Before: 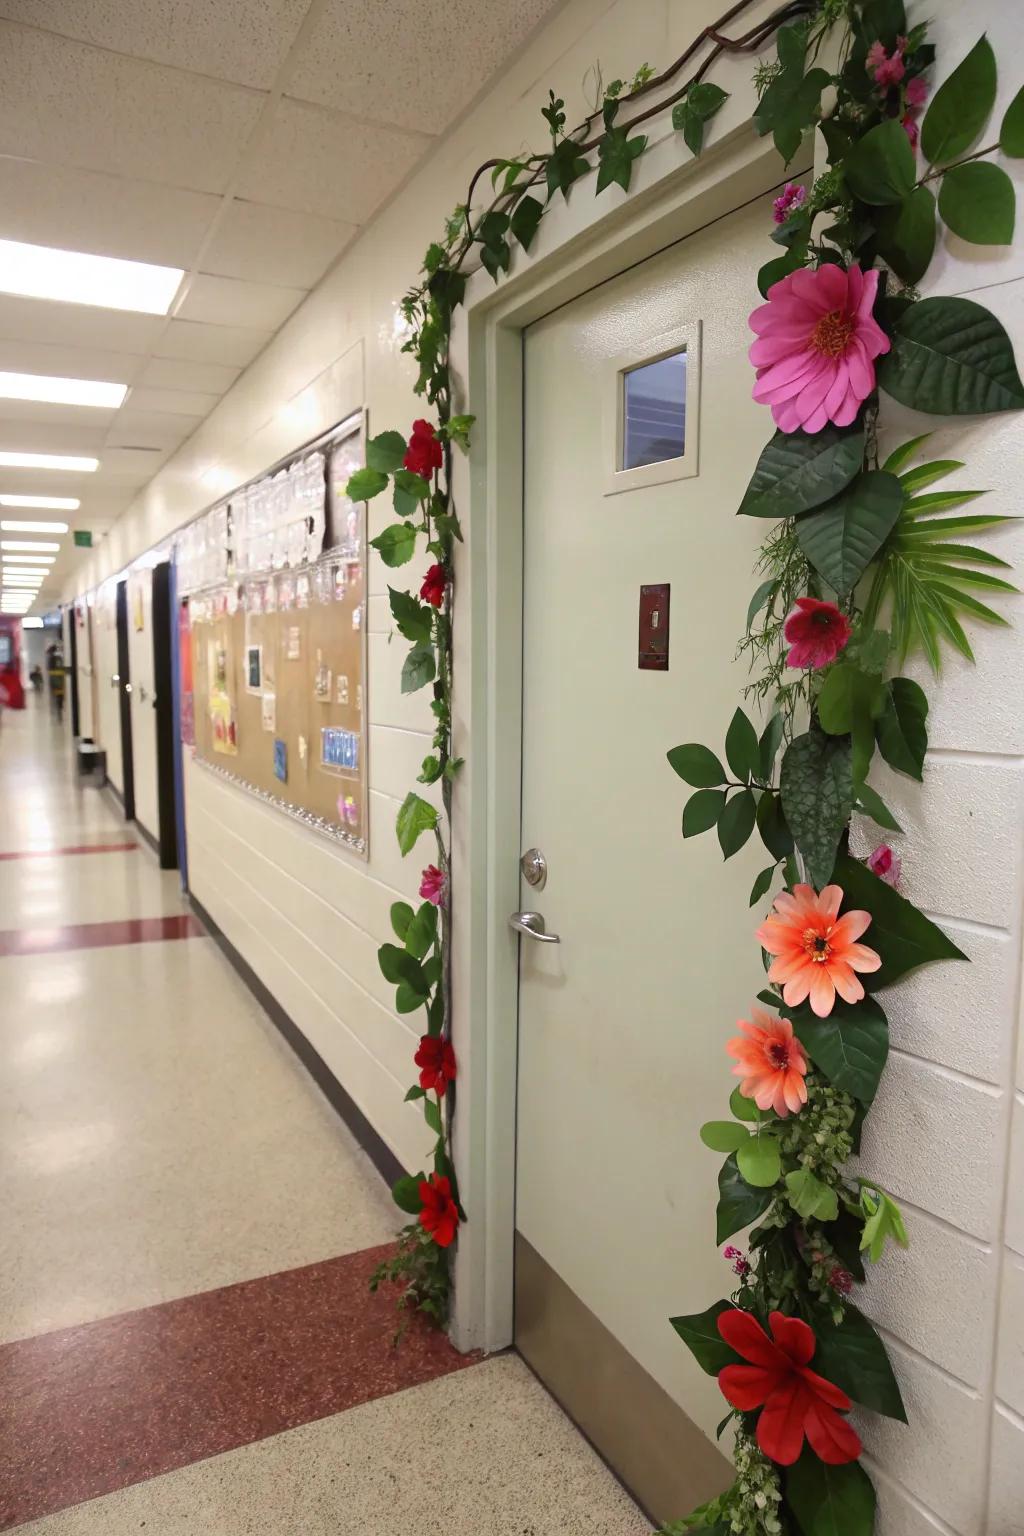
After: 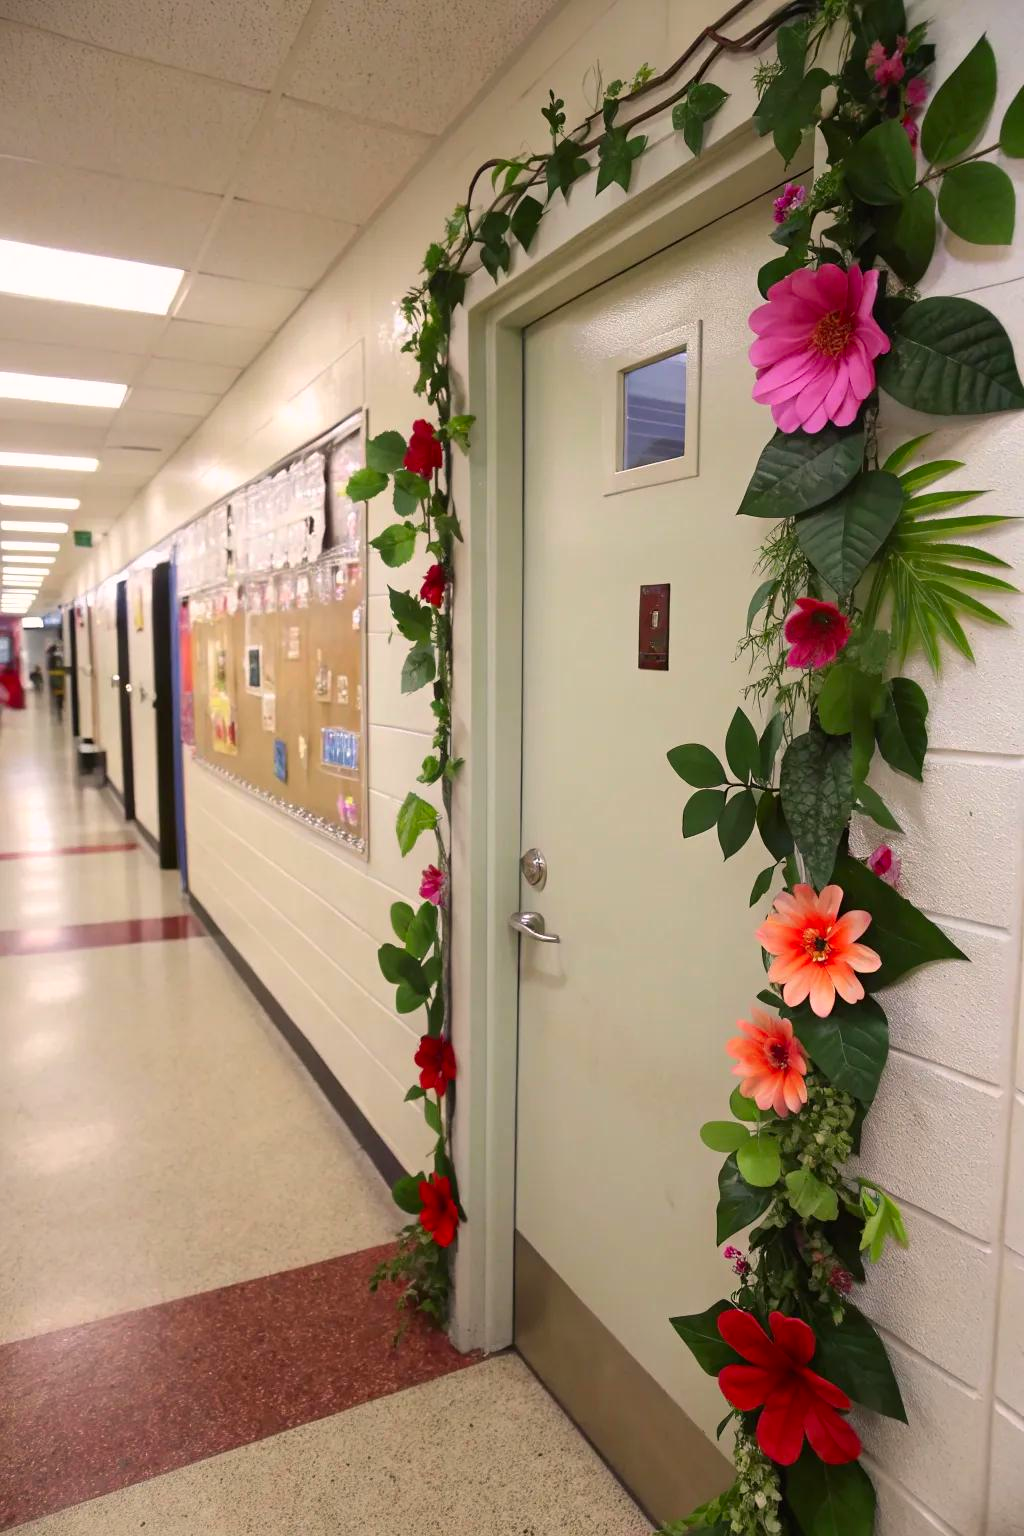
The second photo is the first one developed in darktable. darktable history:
color correction: highlights a* 3.36, highlights b* 2.11, saturation 1.16
